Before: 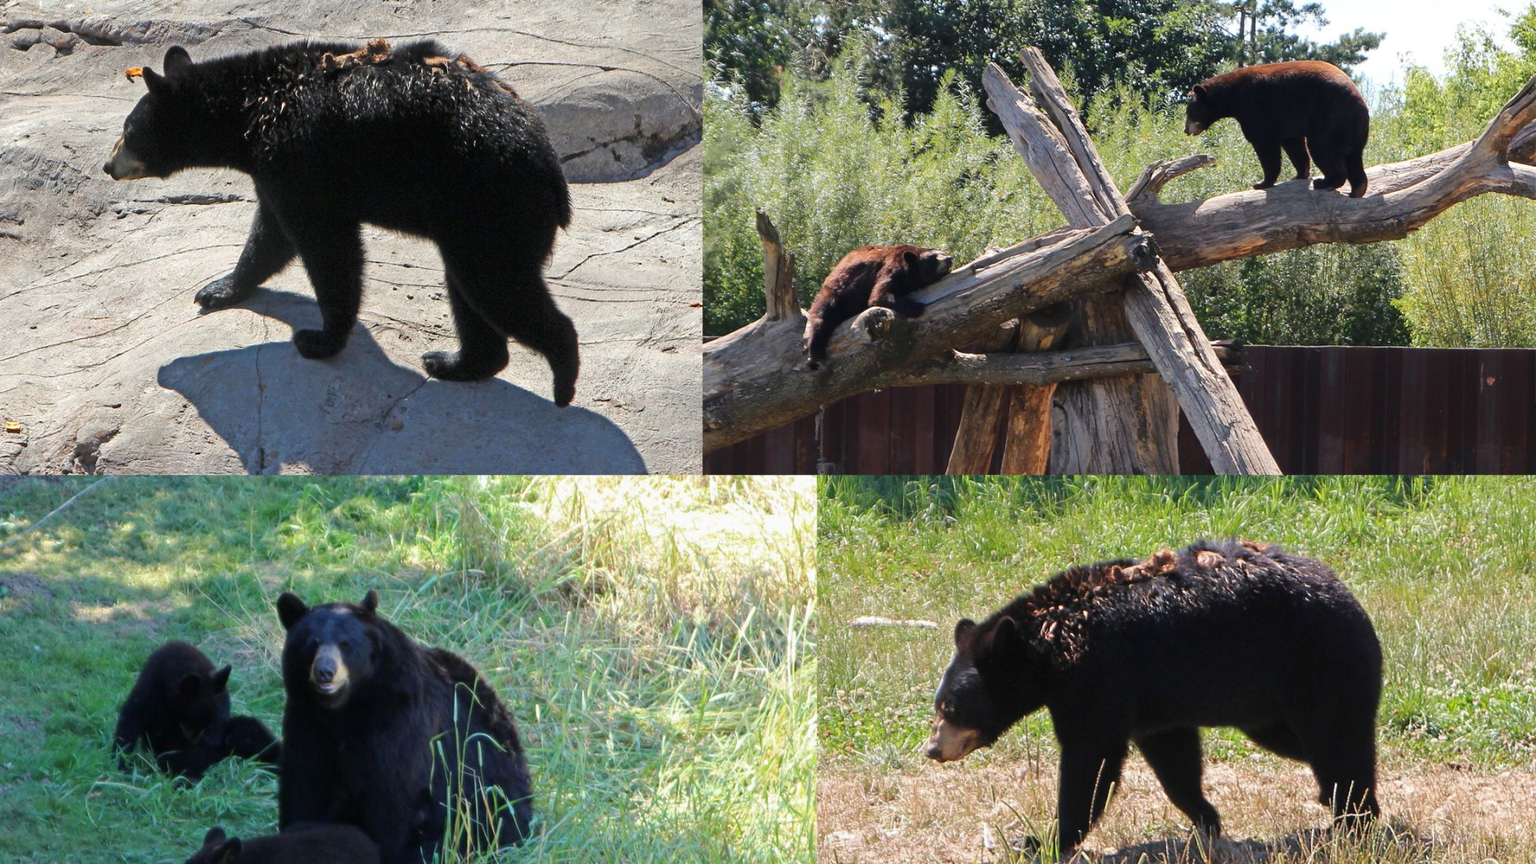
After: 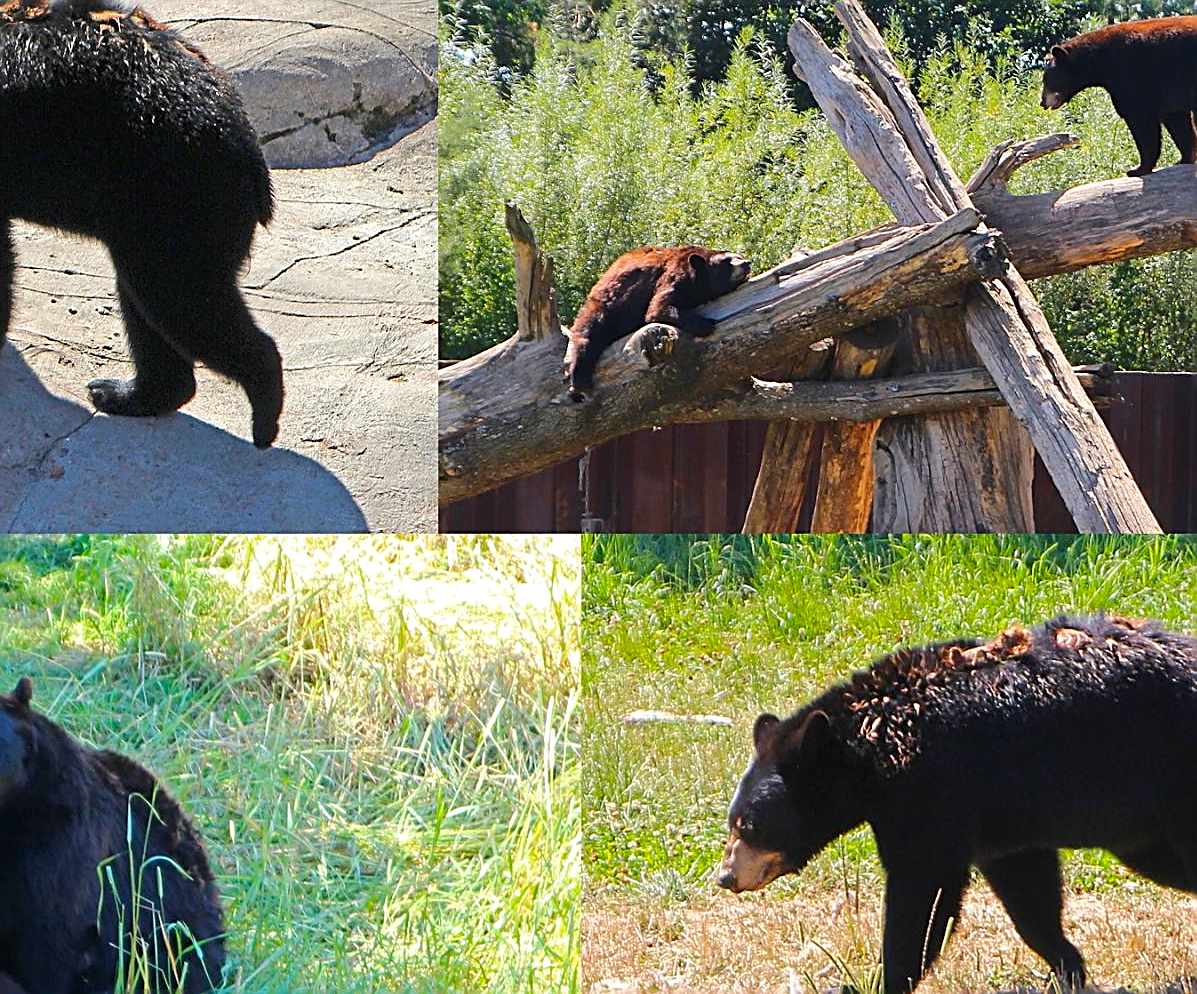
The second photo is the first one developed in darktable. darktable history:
sharpen: amount 1
crop and rotate: left 22.918%, top 5.629%, right 14.711%, bottom 2.247%
exposure: exposure 0.128 EV, compensate highlight preservation false
color balance rgb: perceptual saturation grading › global saturation 25%, perceptual brilliance grading › mid-tones 10%, perceptual brilliance grading › shadows 15%, global vibrance 20%
